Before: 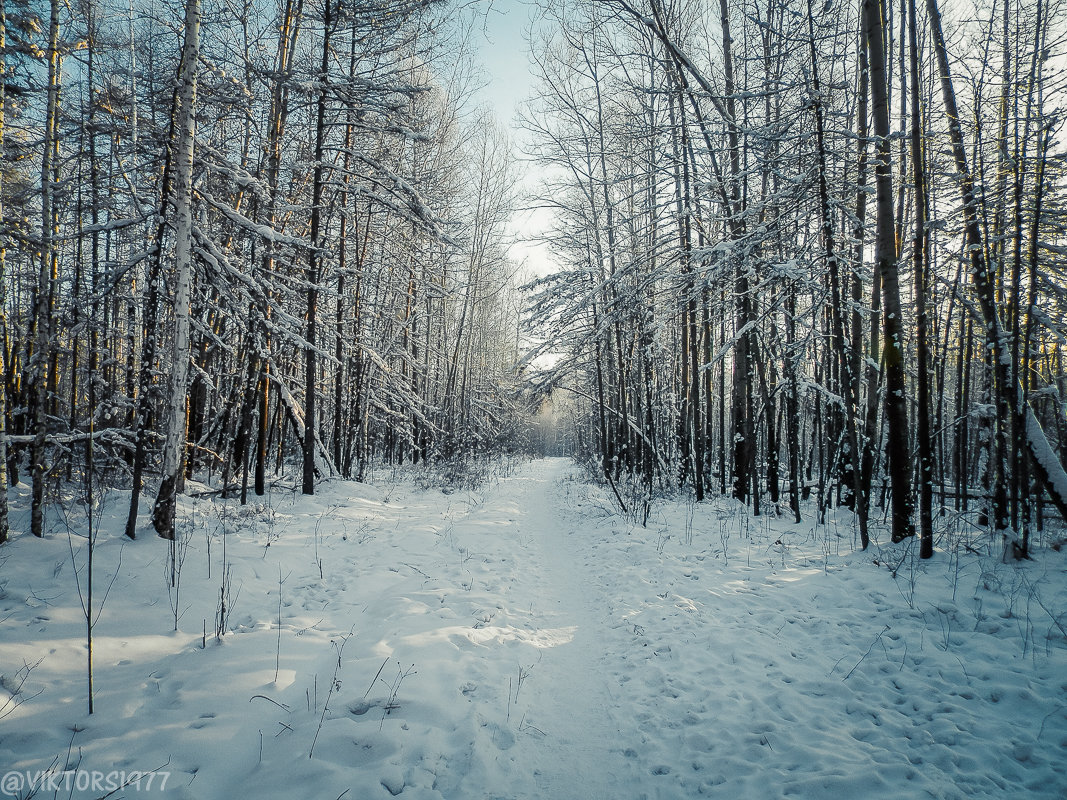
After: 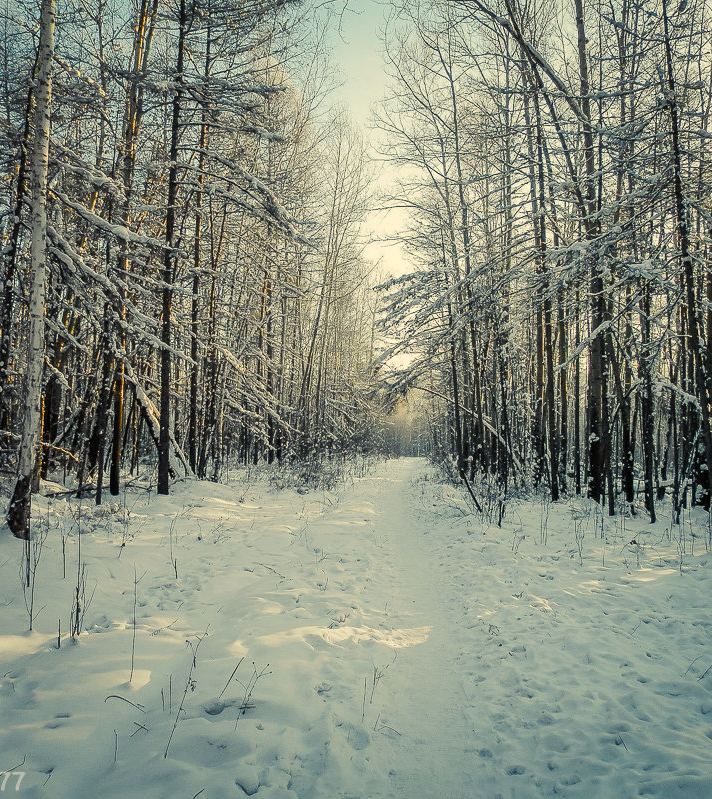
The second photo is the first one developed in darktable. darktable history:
crop and rotate: left 13.632%, right 19.582%
color correction: highlights a* 1.46, highlights b* 17.83
color balance rgb: perceptual saturation grading › global saturation 9.871%, global vibrance 20%
